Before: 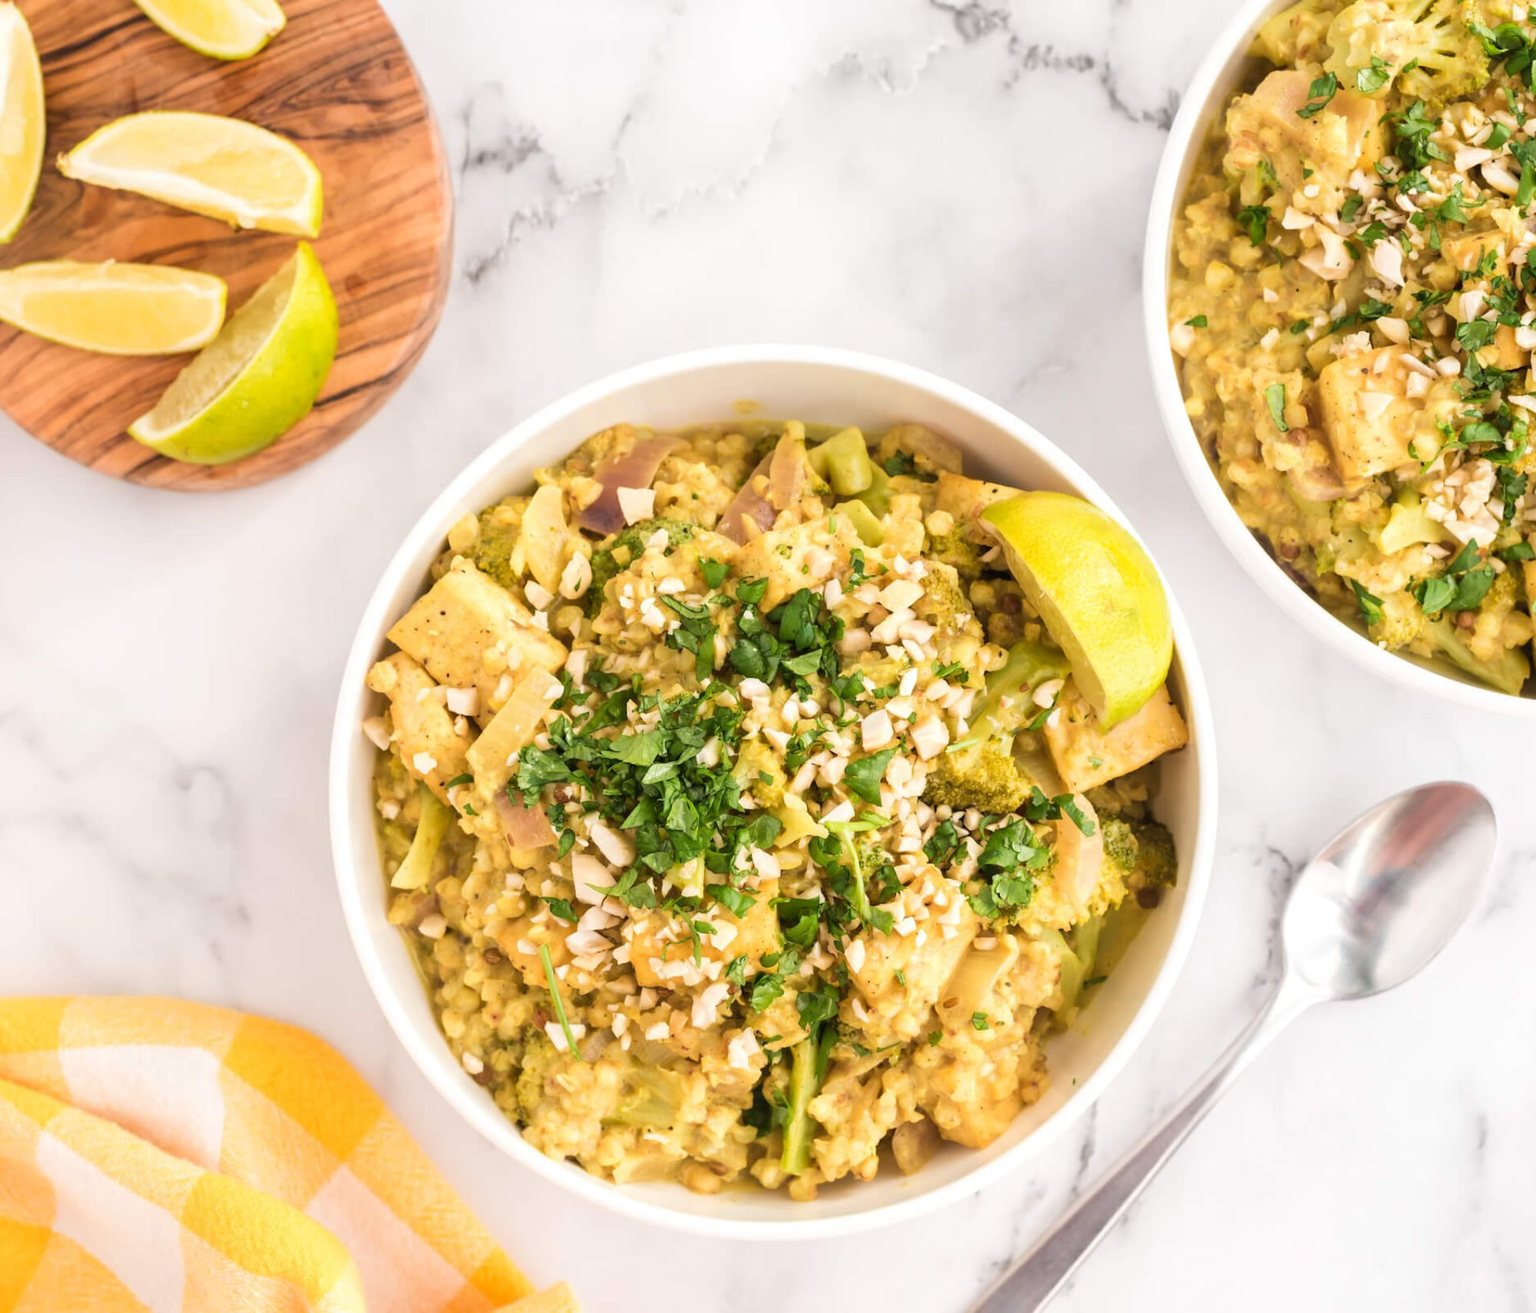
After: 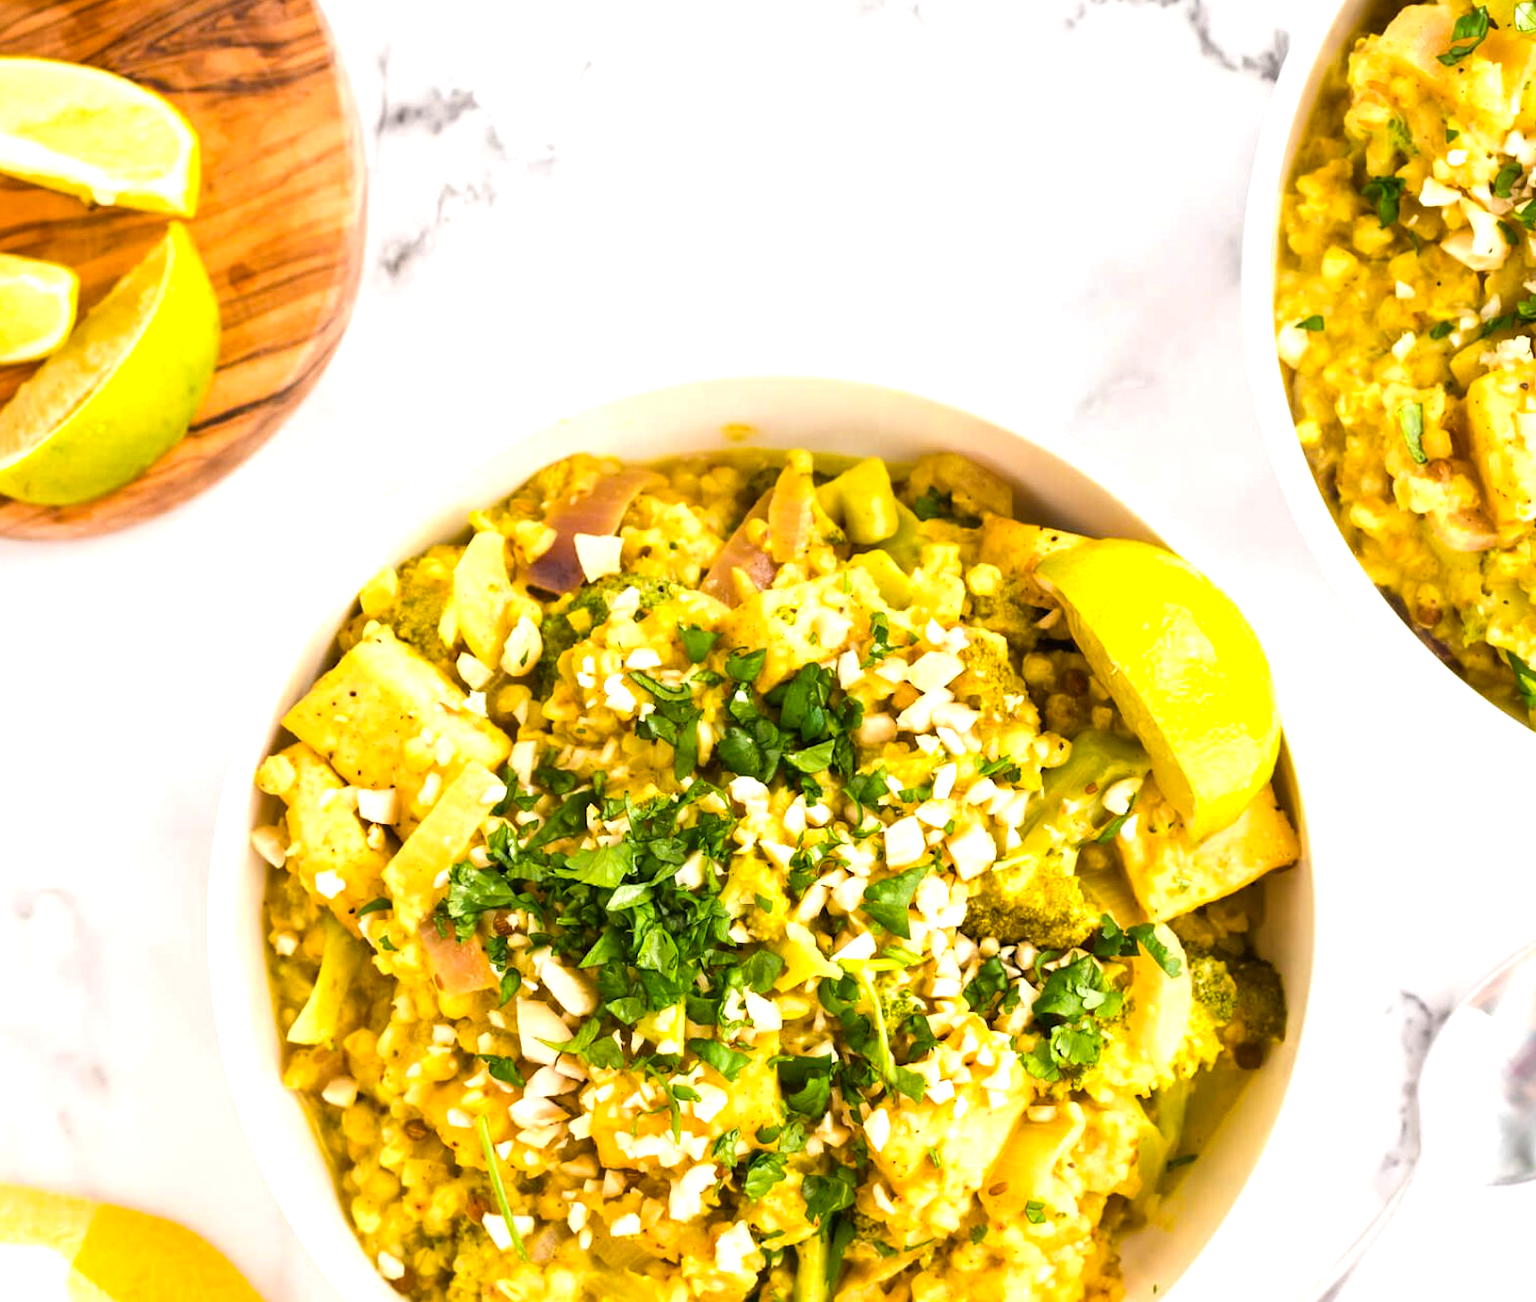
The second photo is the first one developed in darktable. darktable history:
crop and rotate: left 10.79%, top 5.145%, right 10.5%, bottom 16.71%
color balance rgb: linear chroma grading › shadows 16.202%, perceptual saturation grading › global saturation 25.291%, perceptual brilliance grading › highlights 15.935%, perceptual brilliance grading › mid-tones 5.932%, perceptual brilliance grading › shadows -15.754%
